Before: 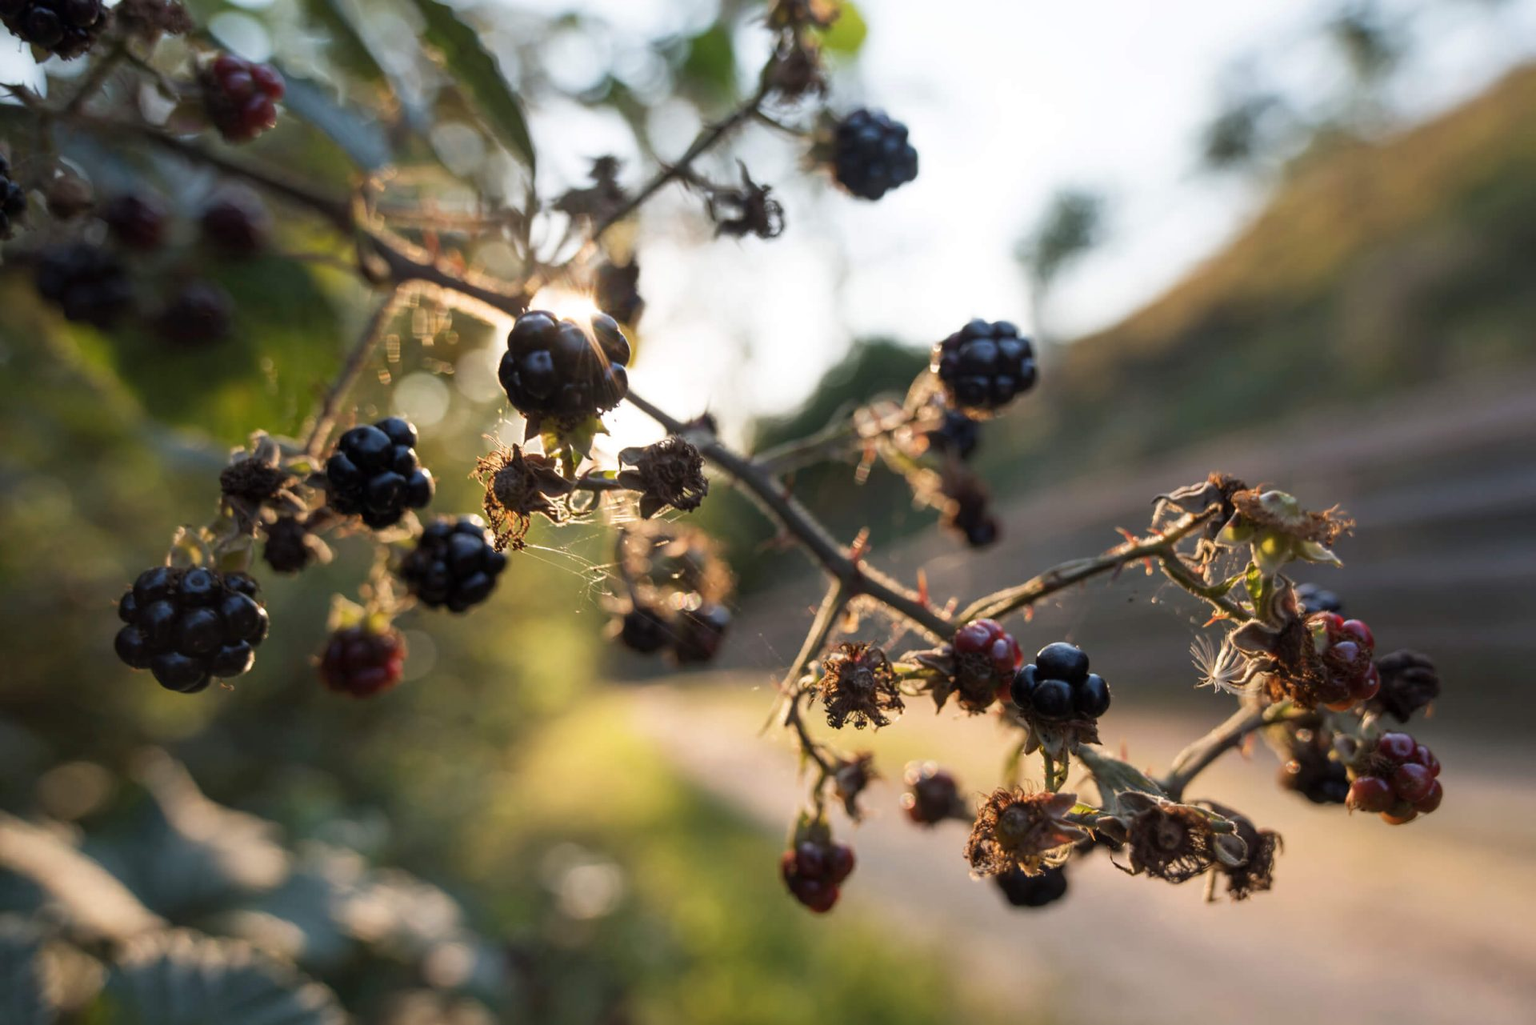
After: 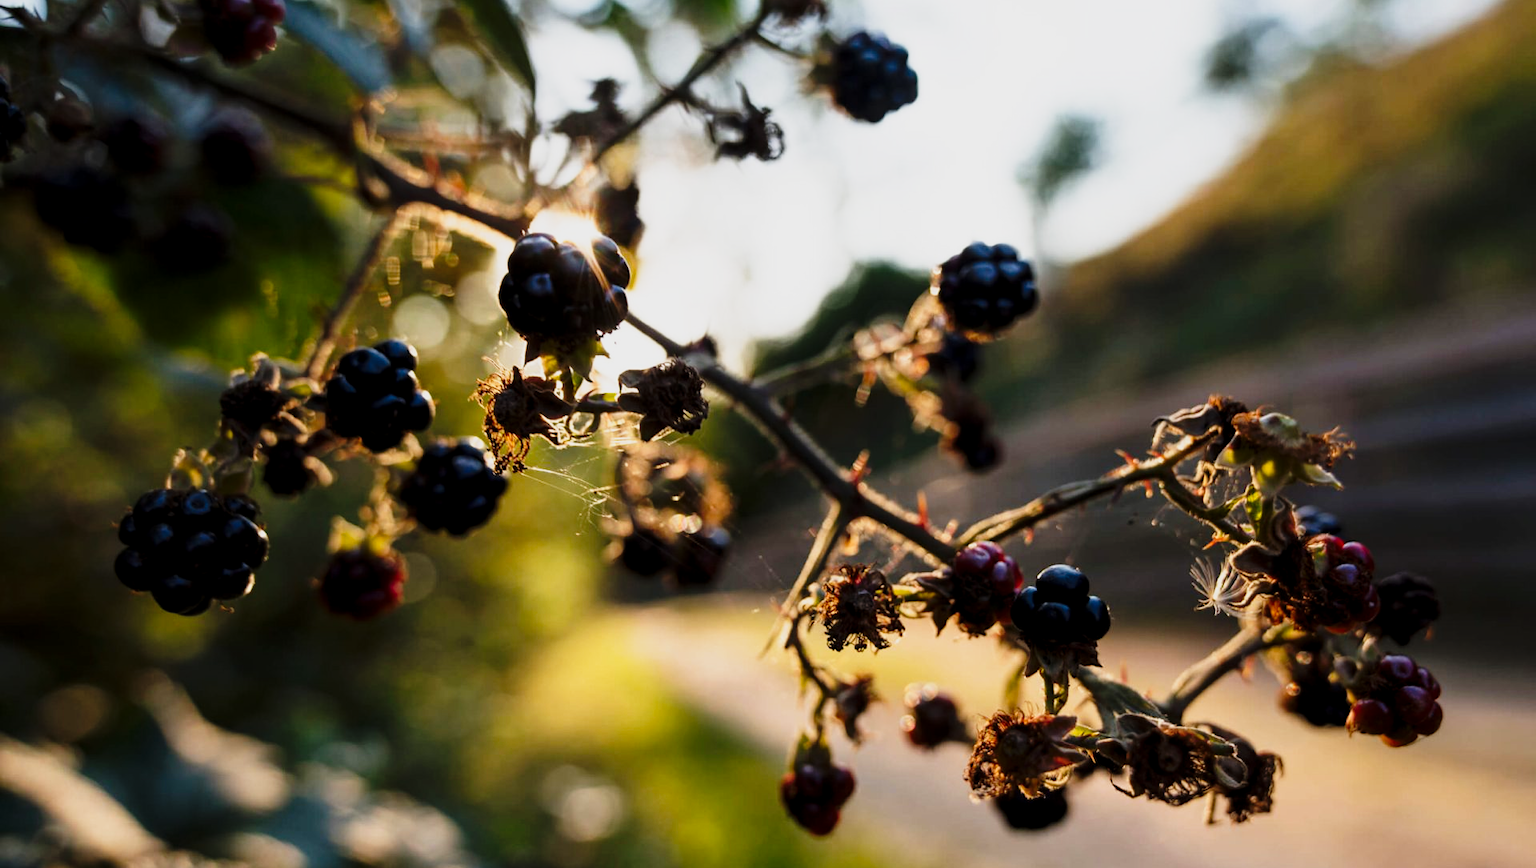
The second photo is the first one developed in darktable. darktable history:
tone curve: curves: ch0 [(0, 0) (0.187, 0.12) (0.392, 0.438) (0.704, 0.86) (0.858, 0.938) (1, 0.981)]; ch1 [(0, 0) (0.402, 0.36) (0.476, 0.456) (0.498, 0.501) (0.518, 0.521) (0.58, 0.598) (0.619, 0.663) (0.692, 0.744) (1, 1)]; ch2 [(0, 0) (0.427, 0.417) (0.483, 0.481) (0.503, 0.503) (0.526, 0.53) (0.563, 0.585) (0.626, 0.703) (0.699, 0.753) (0.997, 0.858)], preserve colors none
crop: top 7.598%, bottom 7.655%
exposure: black level correction 0.009, exposure -0.64 EV, compensate highlight preservation false
